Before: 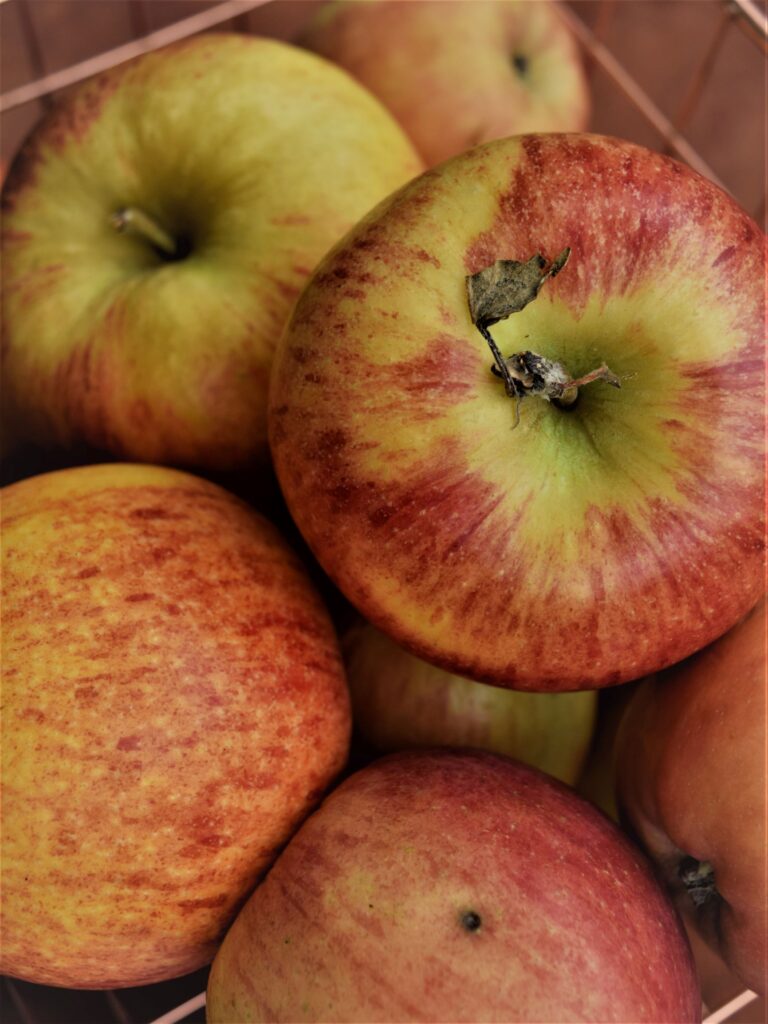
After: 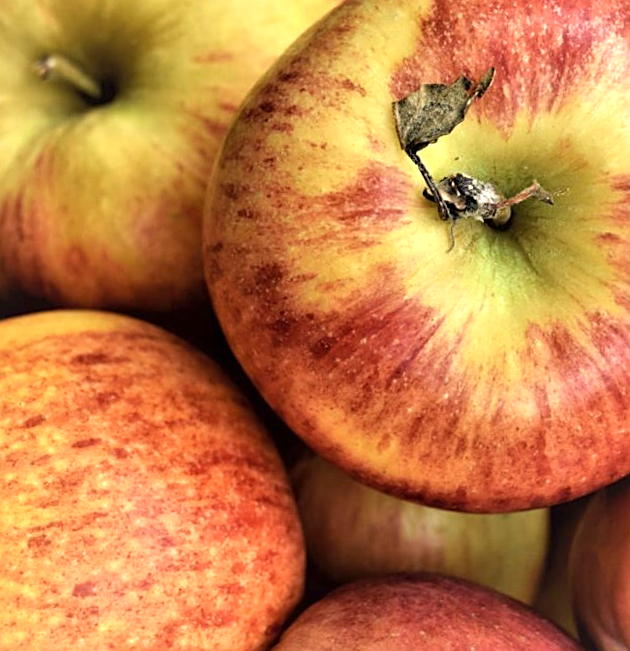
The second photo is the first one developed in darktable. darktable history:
crop: left 7.856%, top 11.836%, right 10.12%, bottom 15.387%
exposure: exposure 0.77 EV, compensate highlight preservation false
rotate and perspective: rotation -3.52°, crop left 0.036, crop right 0.964, crop top 0.081, crop bottom 0.919
white balance: emerald 1
sharpen: on, module defaults
shadows and highlights: radius 110.86, shadows 51.09, white point adjustment 9.16, highlights -4.17, highlights color adjustment 32.2%, soften with gaussian
